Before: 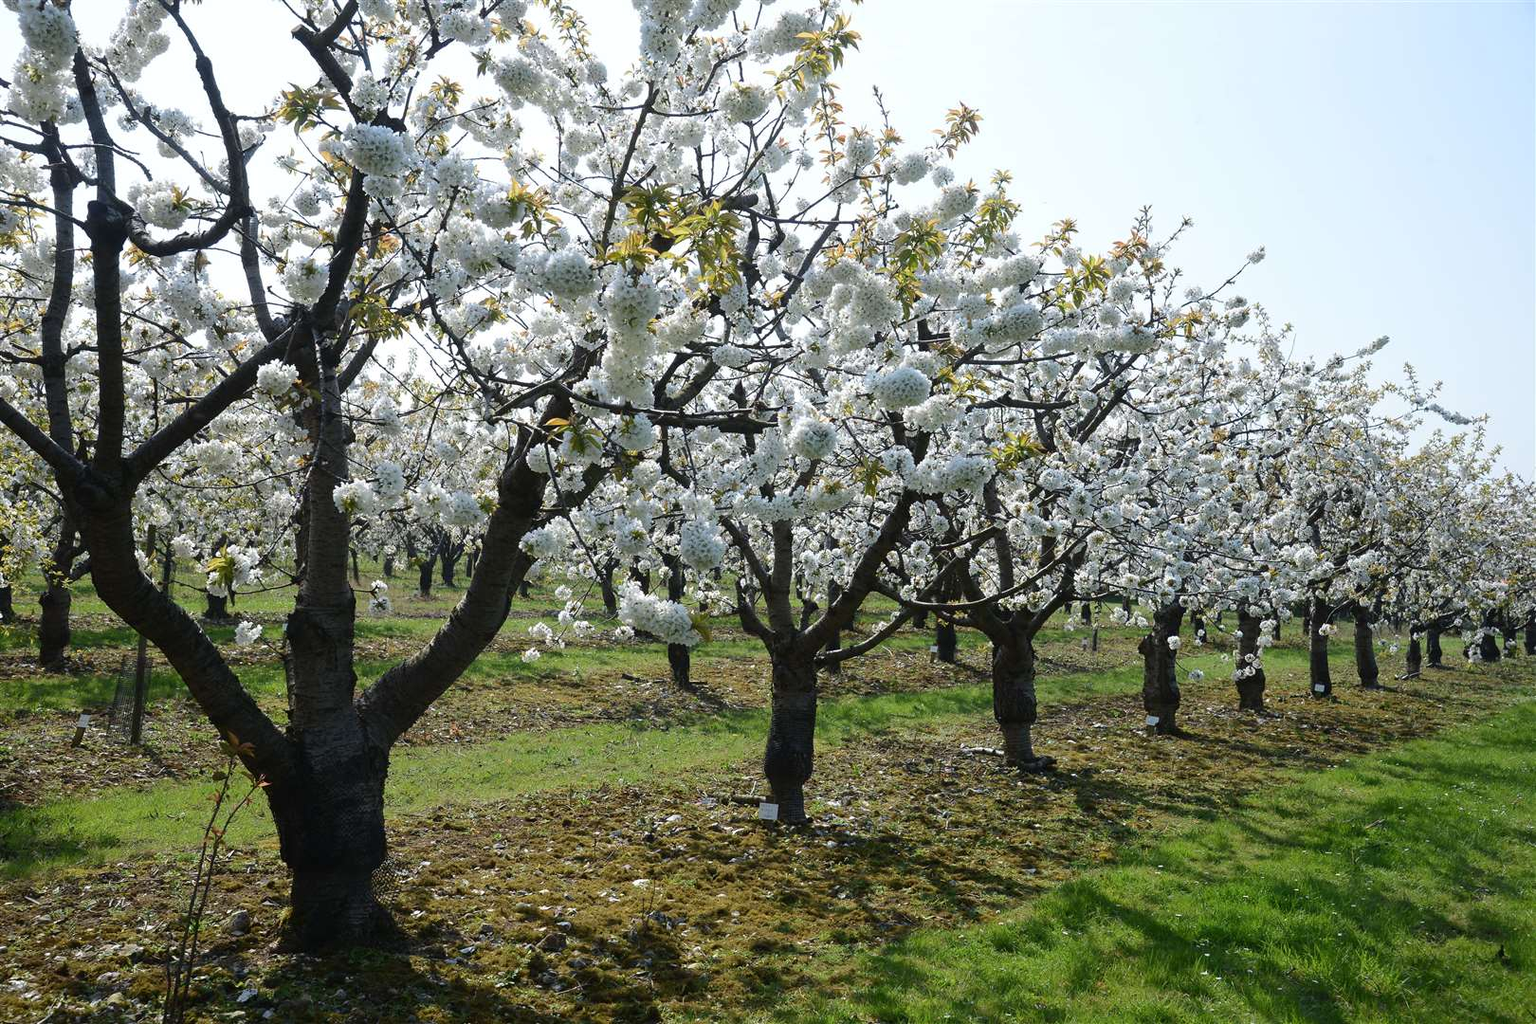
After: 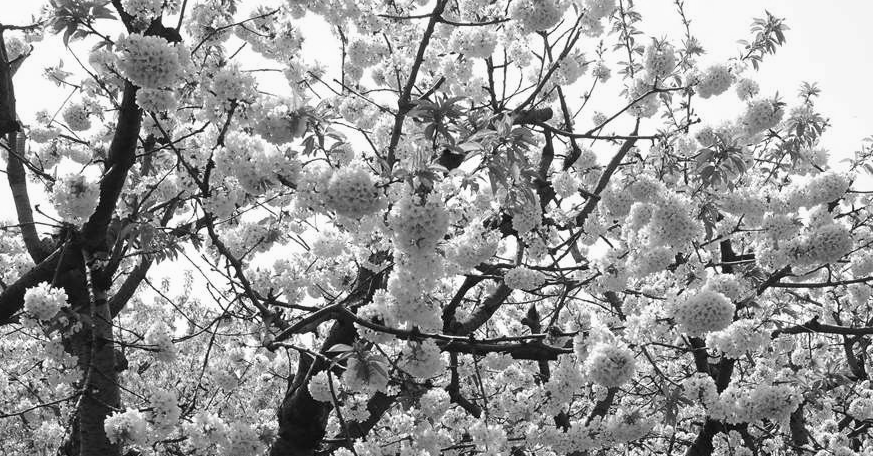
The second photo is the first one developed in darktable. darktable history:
crop: left 15.306%, top 9.065%, right 30.789%, bottom 48.638%
monochrome: a -6.99, b 35.61, size 1.4
velvia: on, module defaults
